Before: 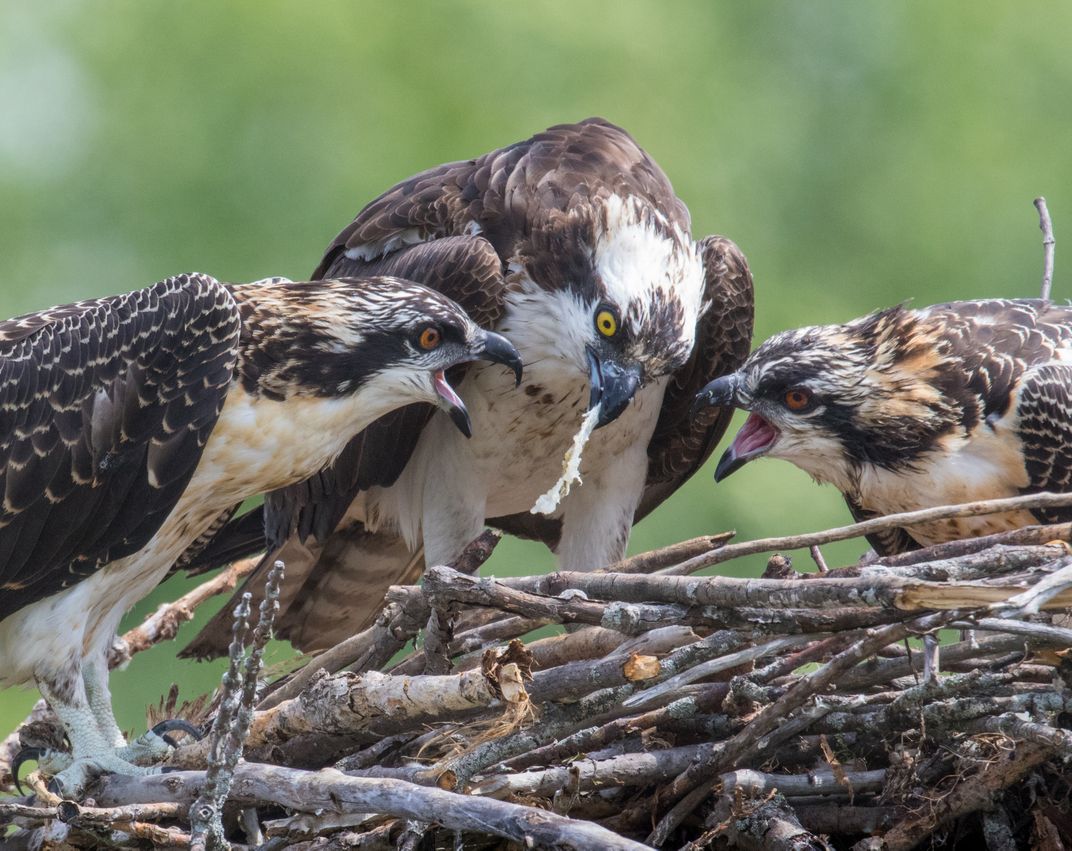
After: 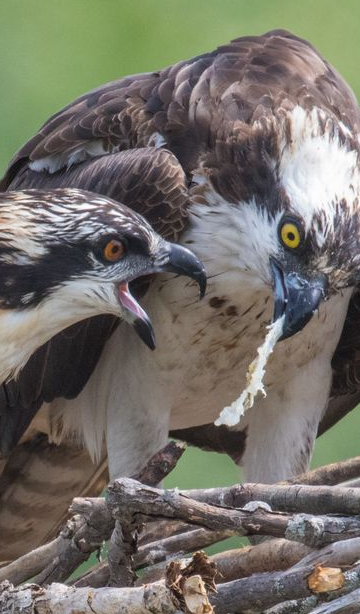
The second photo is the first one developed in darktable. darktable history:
crop and rotate: left 29.486%, top 10.383%, right 36.847%, bottom 17.357%
